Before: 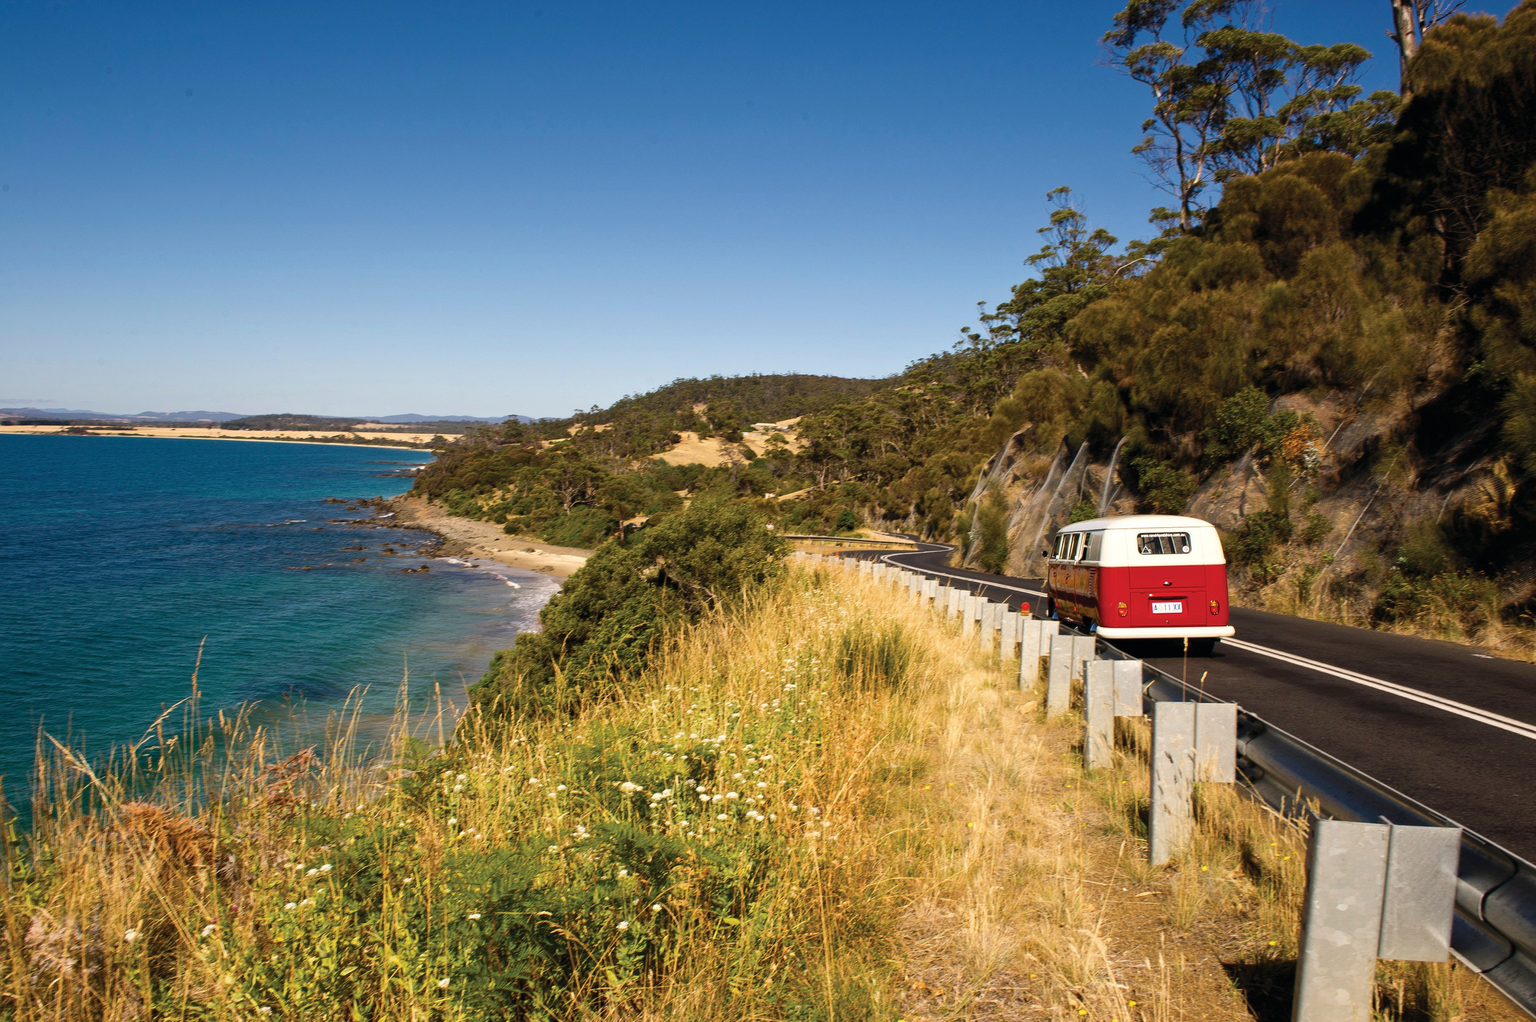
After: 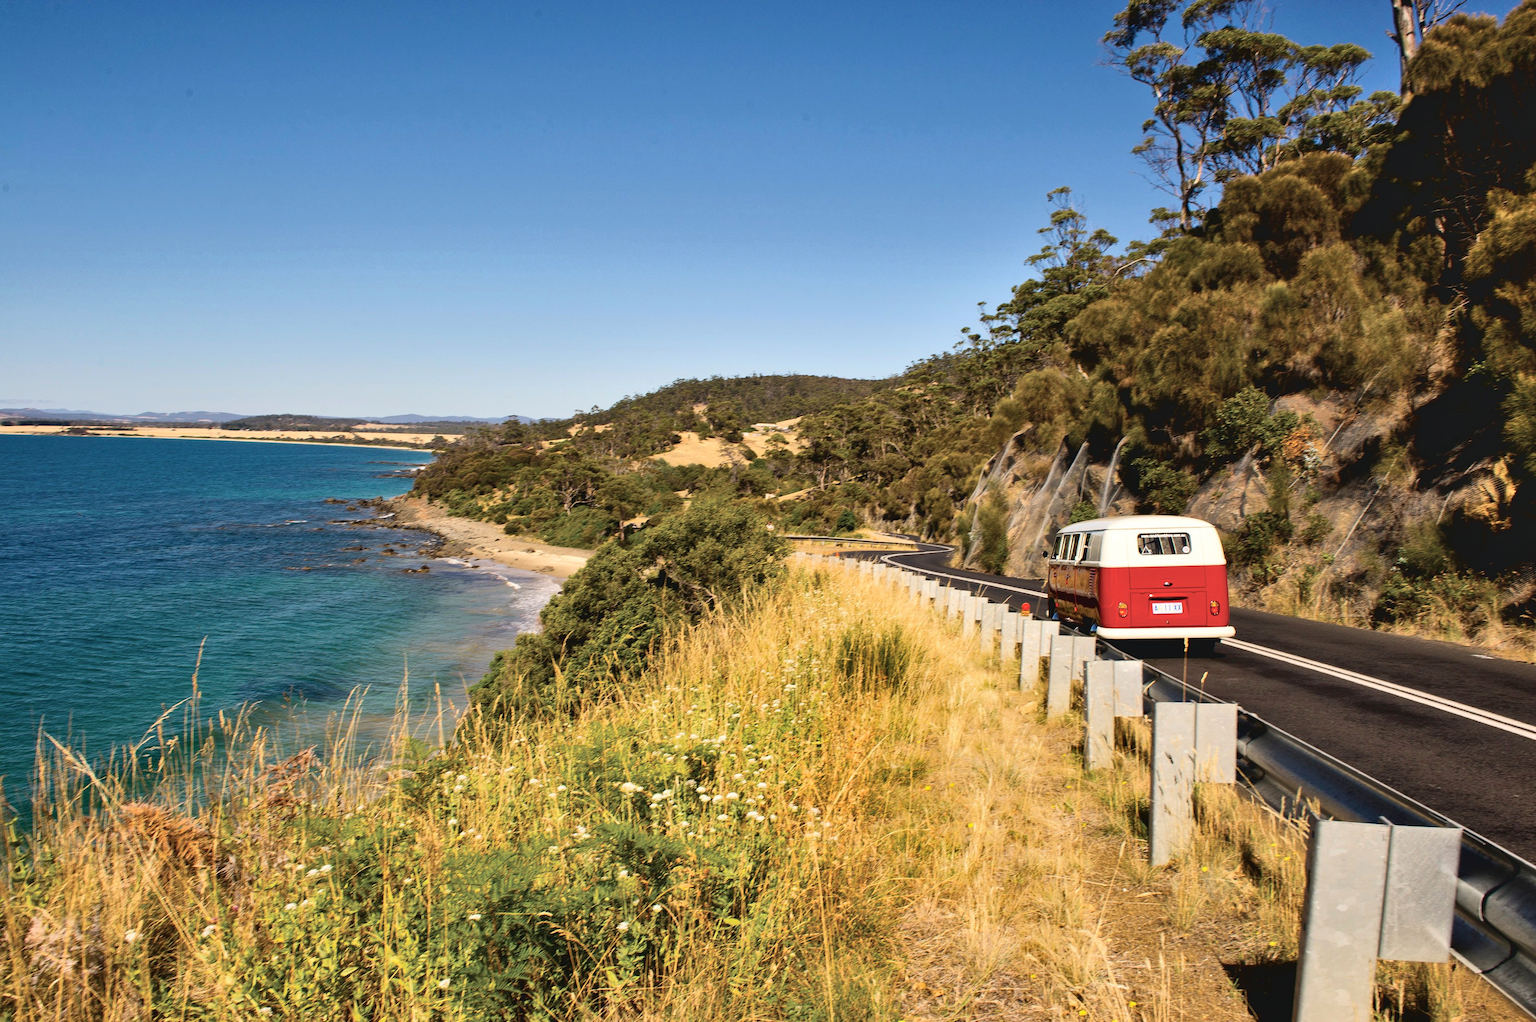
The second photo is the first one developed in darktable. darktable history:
tone curve: curves: ch0 [(0, 0) (0.003, 0.059) (0.011, 0.059) (0.025, 0.057) (0.044, 0.055) (0.069, 0.057) (0.1, 0.083) (0.136, 0.128) (0.177, 0.185) (0.224, 0.242) (0.277, 0.308) (0.335, 0.383) (0.399, 0.468) (0.468, 0.547) (0.543, 0.632) (0.623, 0.71) (0.709, 0.801) (0.801, 0.859) (0.898, 0.922) (1, 1)], color space Lab, independent channels, preserve colors none
shadows and highlights: low approximation 0.01, soften with gaussian
